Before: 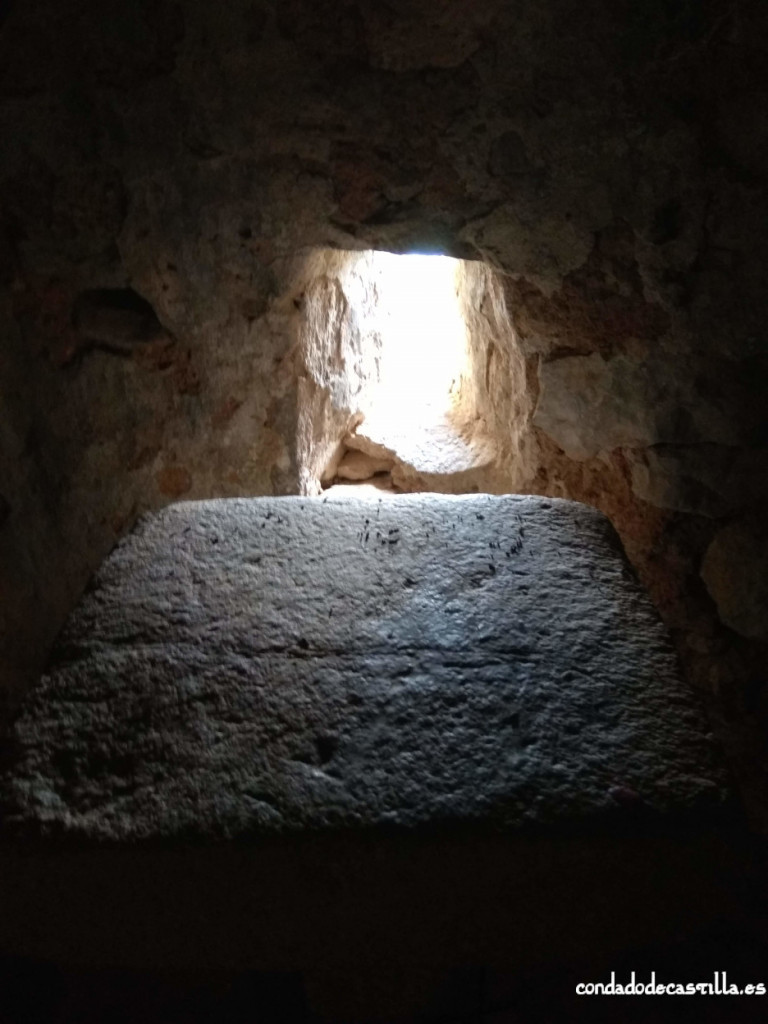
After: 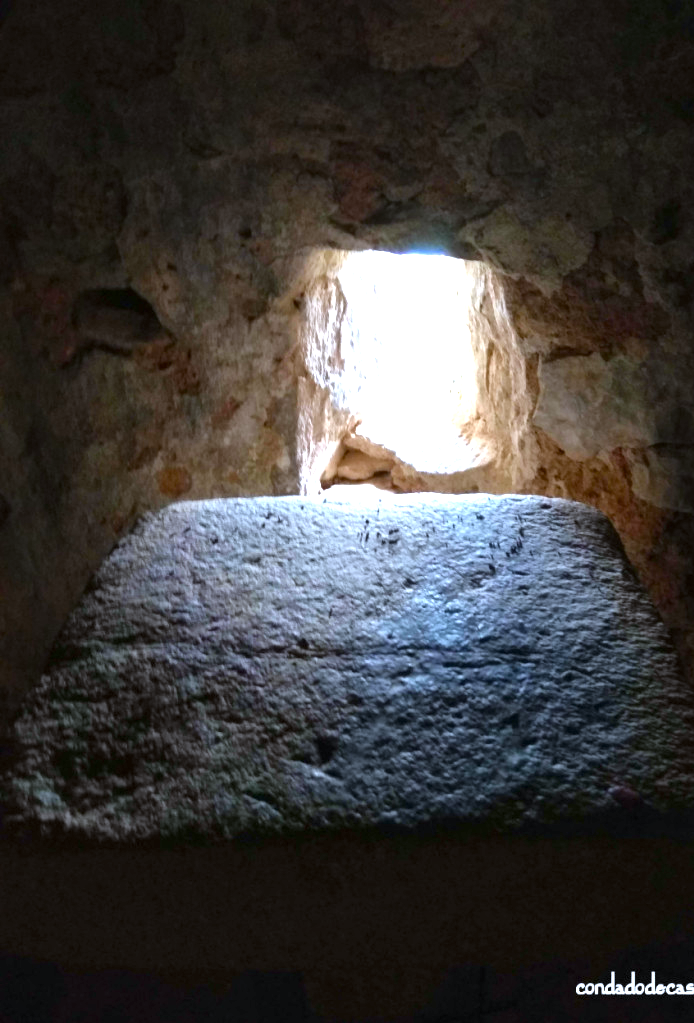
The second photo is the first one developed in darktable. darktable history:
local contrast: mode bilateral grid, contrast 20, coarseness 50, detail 120%, midtone range 0.2
color balance rgb: perceptual saturation grading › global saturation 30%, global vibrance 10%
white balance: red 0.931, blue 1.11
crop: right 9.509%, bottom 0.031%
exposure: black level correction 0, exposure 1 EV, compensate exposure bias true, compensate highlight preservation false
